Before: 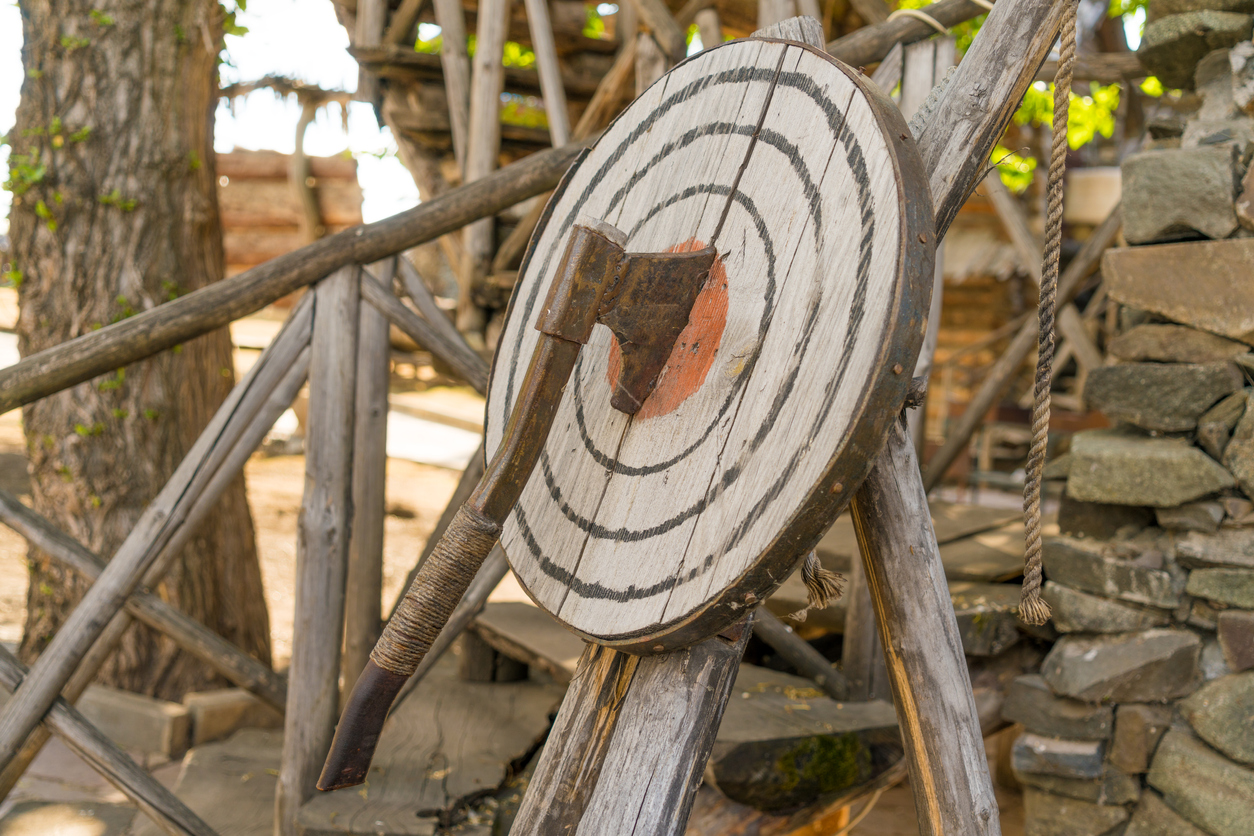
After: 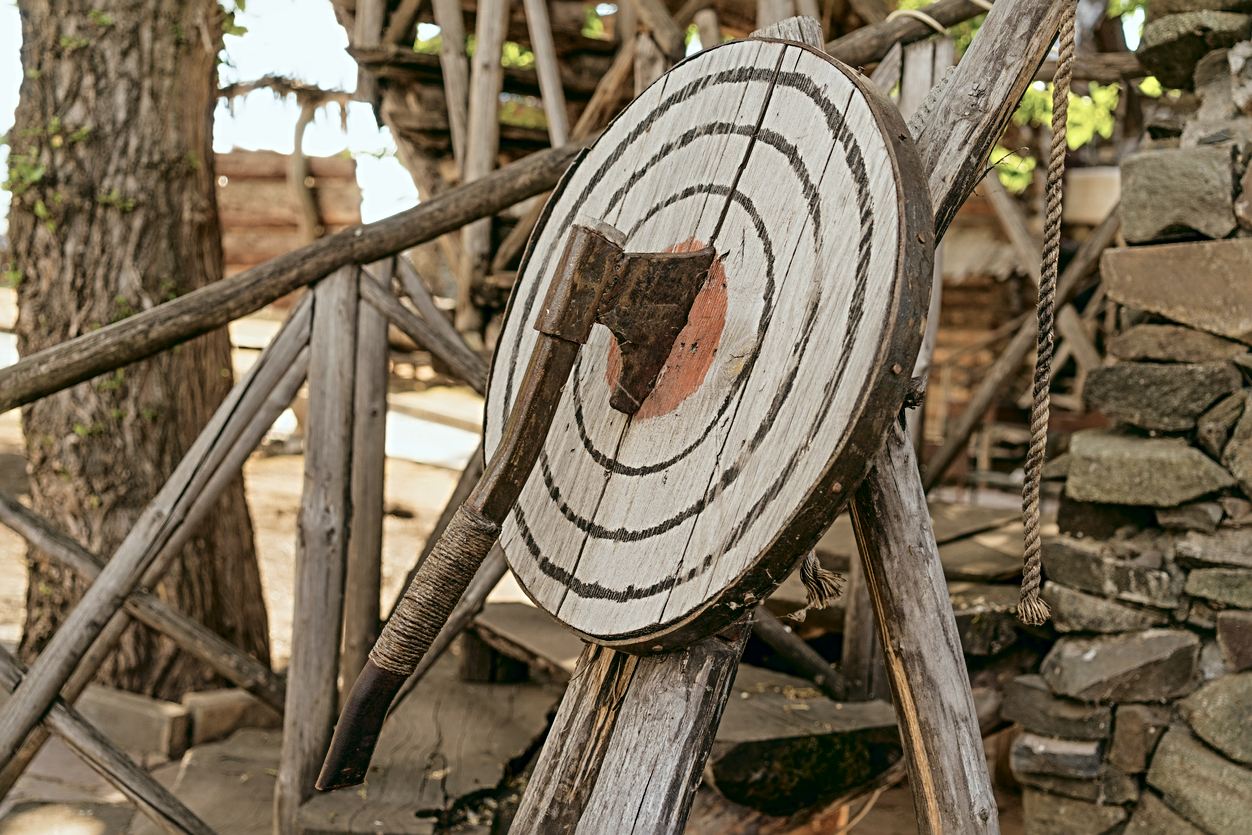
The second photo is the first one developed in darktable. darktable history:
color balance: lift [1, 0.994, 1.002, 1.006], gamma [0.957, 1.081, 1.016, 0.919], gain [0.97, 0.972, 1.01, 1.028], input saturation 91.06%, output saturation 79.8%
sharpen: radius 4
contrast brightness saturation: contrast -0.02, brightness -0.01, saturation 0.03
crop and rotate: left 0.126%
fill light: exposure -2 EV, width 8.6
